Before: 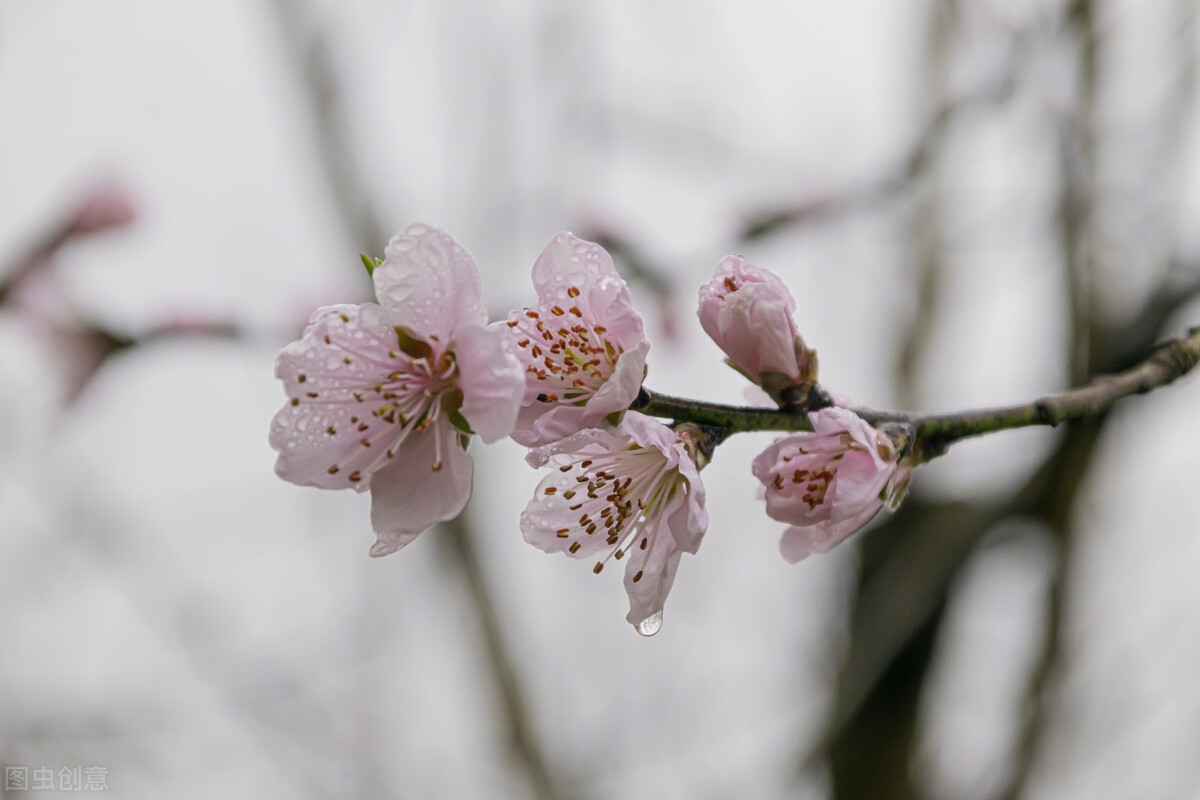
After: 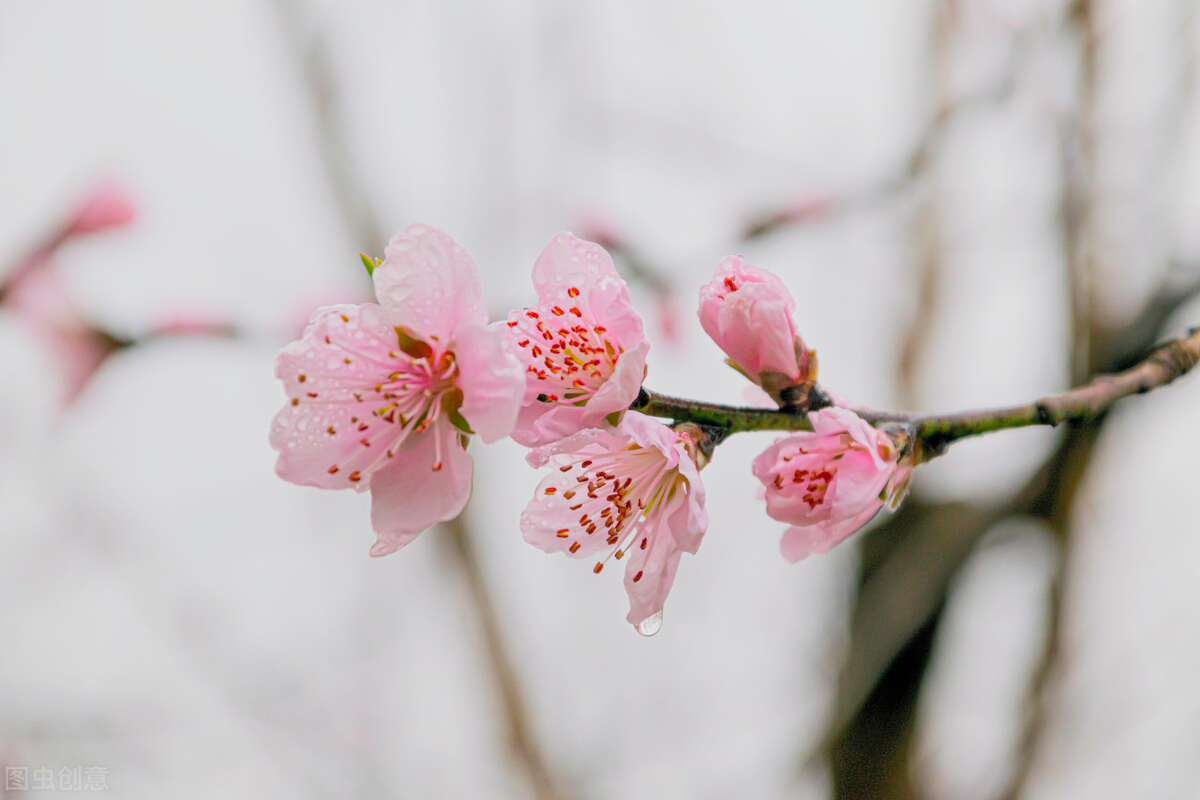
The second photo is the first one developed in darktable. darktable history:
shadows and highlights: shadows 42.85, highlights 8.25
filmic rgb: middle gray luminance 9.32%, black relative exposure -10.55 EV, white relative exposure 3.43 EV, threshold 2.98 EV, target black luminance 0%, hardness 5.95, latitude 59.55%, contrast 1.088, highlights saturation mix 3.86%, shadows ↔ highlights balance 28.82%, enable highlight reconstruction true
contrast brightness saturation: brightness 0.095, saturation 0.193
